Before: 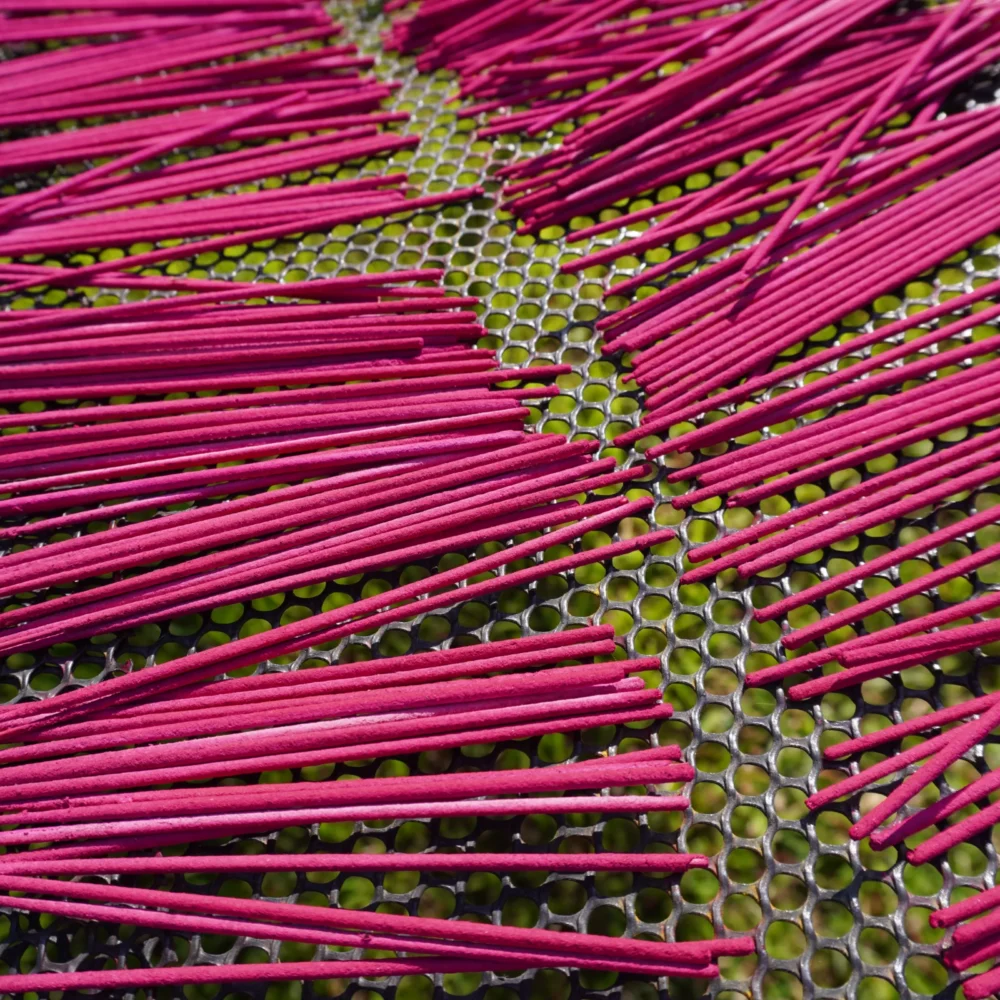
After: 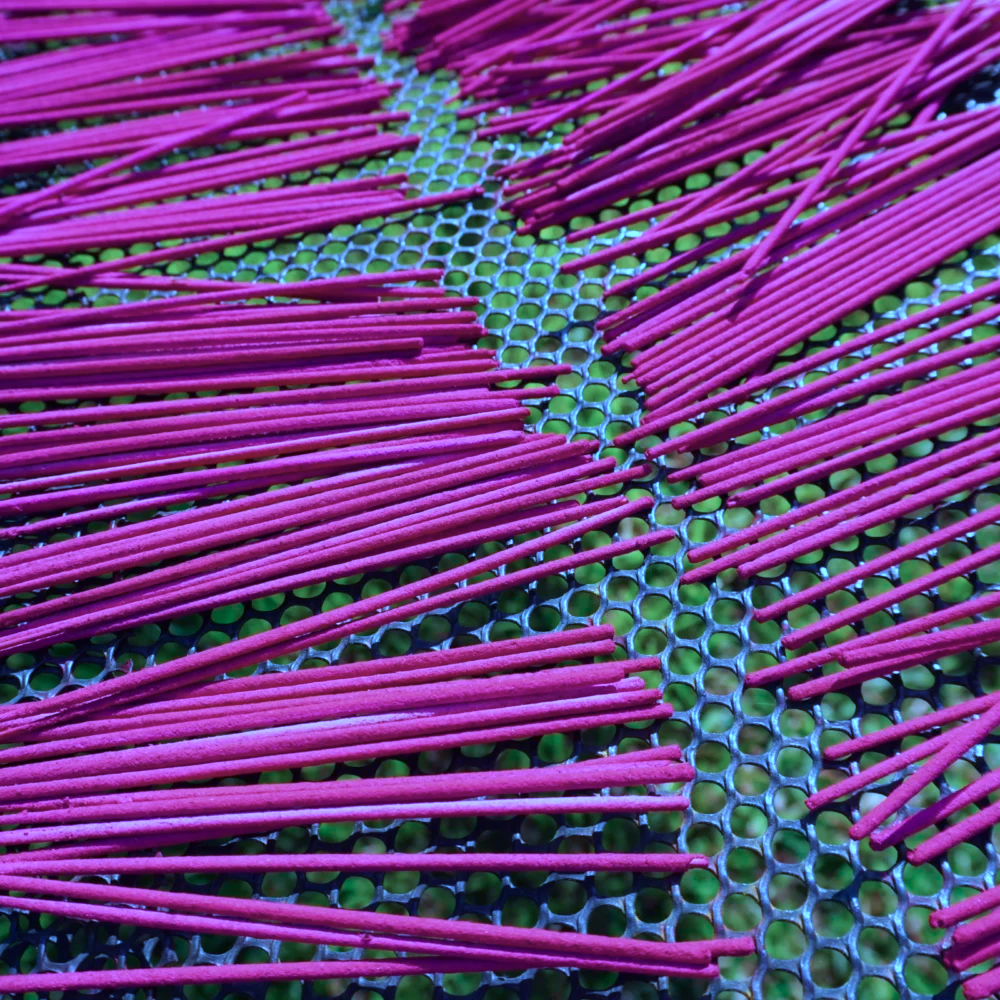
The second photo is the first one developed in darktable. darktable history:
color calibration: illuminant as shot in camera, x 0.462, y 0.418, temperature 2682.93 K
